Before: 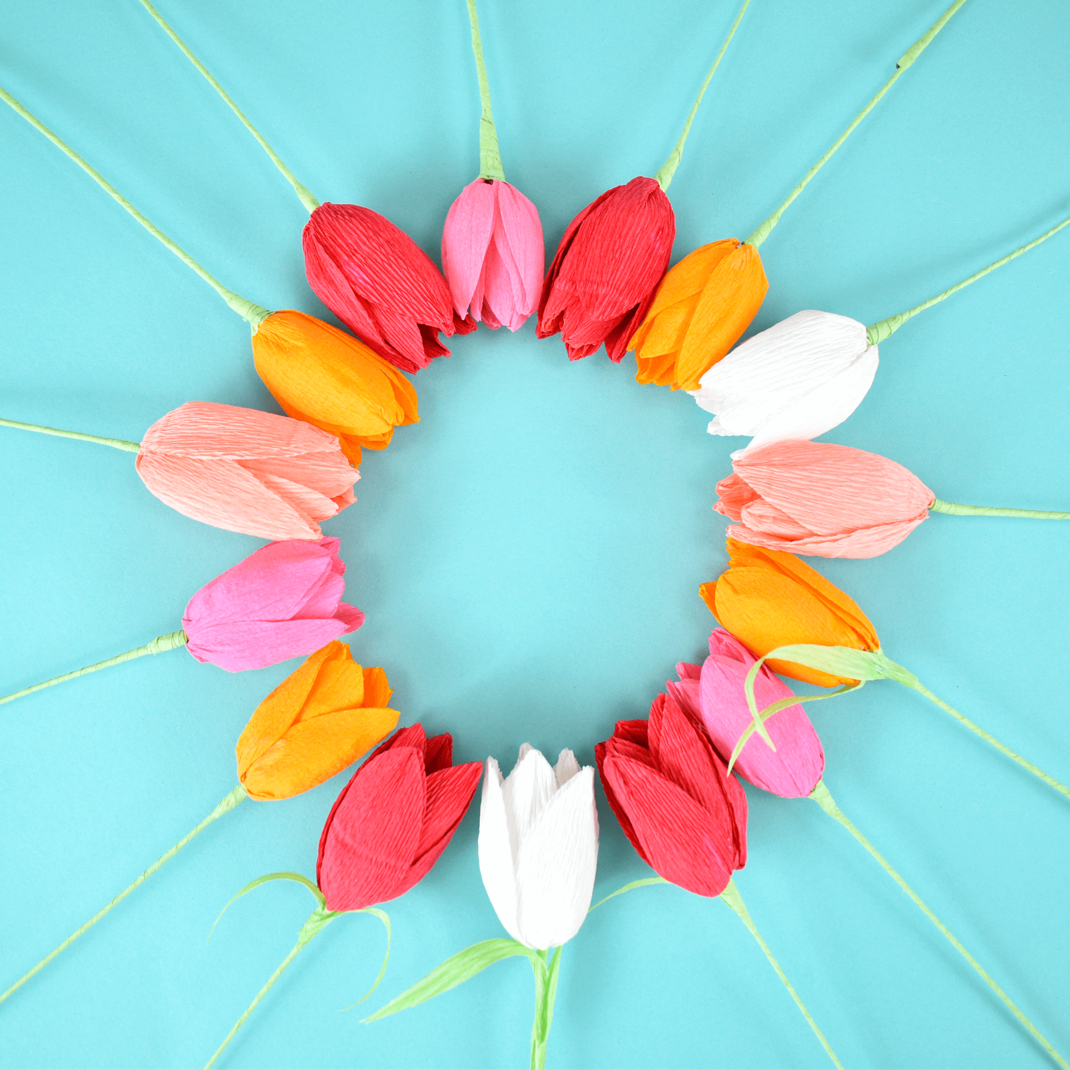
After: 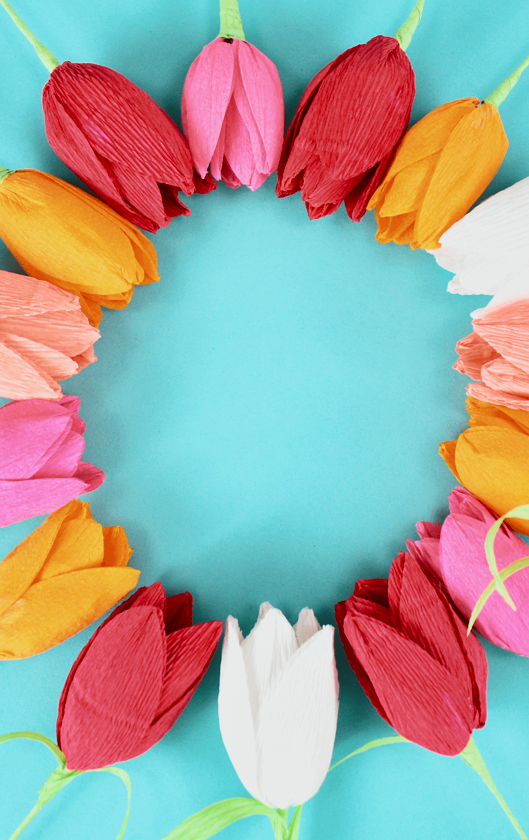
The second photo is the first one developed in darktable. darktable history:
exposure: exposure -0.582 EV, compensate highlight preservation false
crop and rotate: angle 0.02°, left 24.353%, top 13.219%, right 26.156%, bottom 8.224%
tone equalizer: on, module defaults
velvia: strength 40%
contrast brightness saturation: contrast 0.28
